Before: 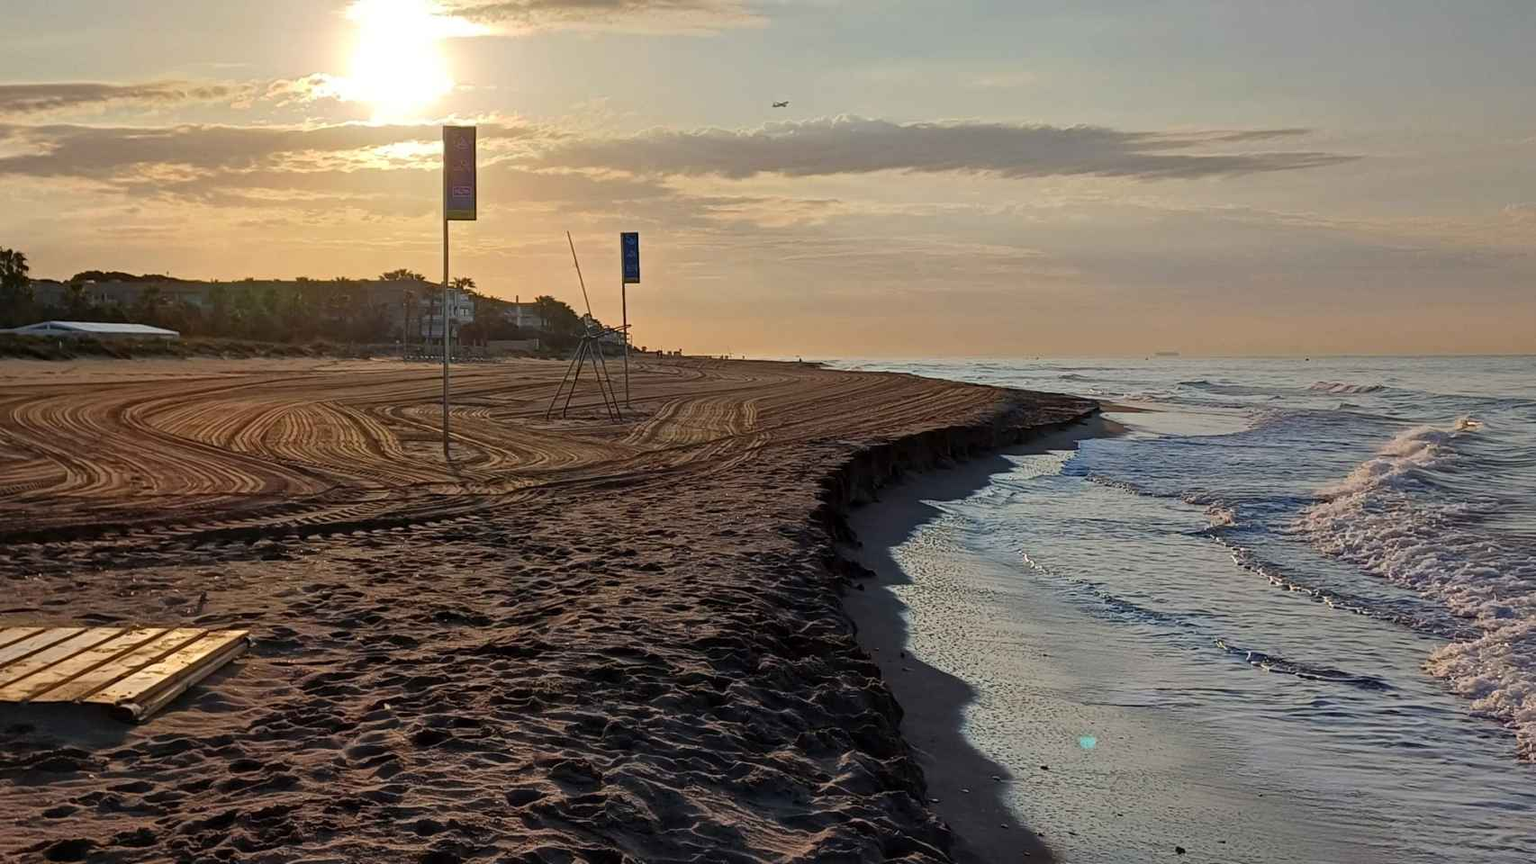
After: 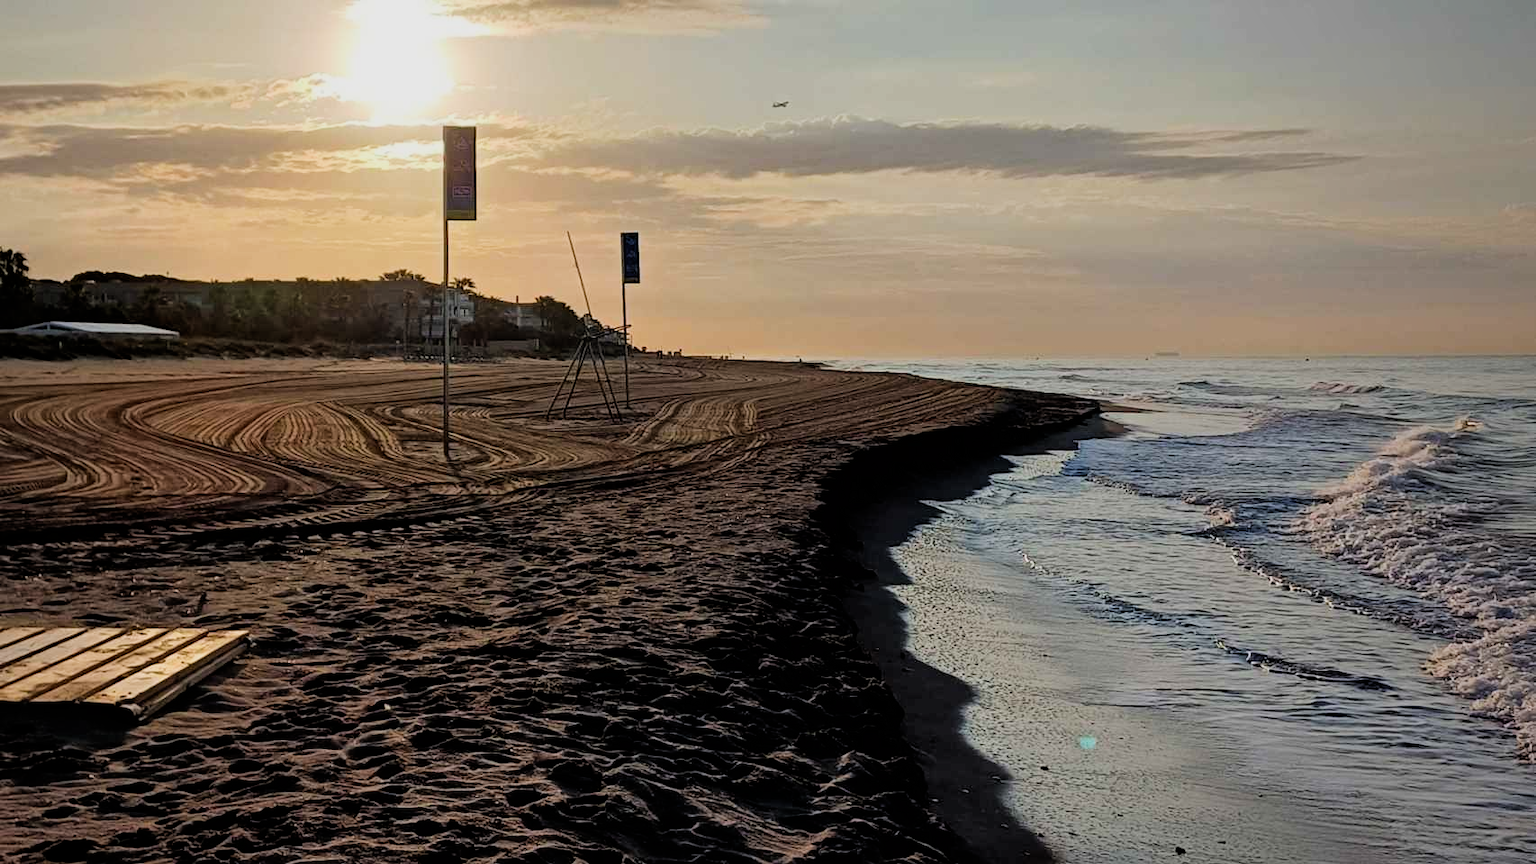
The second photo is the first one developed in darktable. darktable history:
filmic rgb: black relative exposure -5.14 EV, white relative exposure 3.56 EV, hardness 3.18, contrast 1.186, highlights saturation mix -48.99%
vignetting: fall-off radius 63.87%, brightness -0.316, saturation -0.053, center (-0.124, -0.002)
